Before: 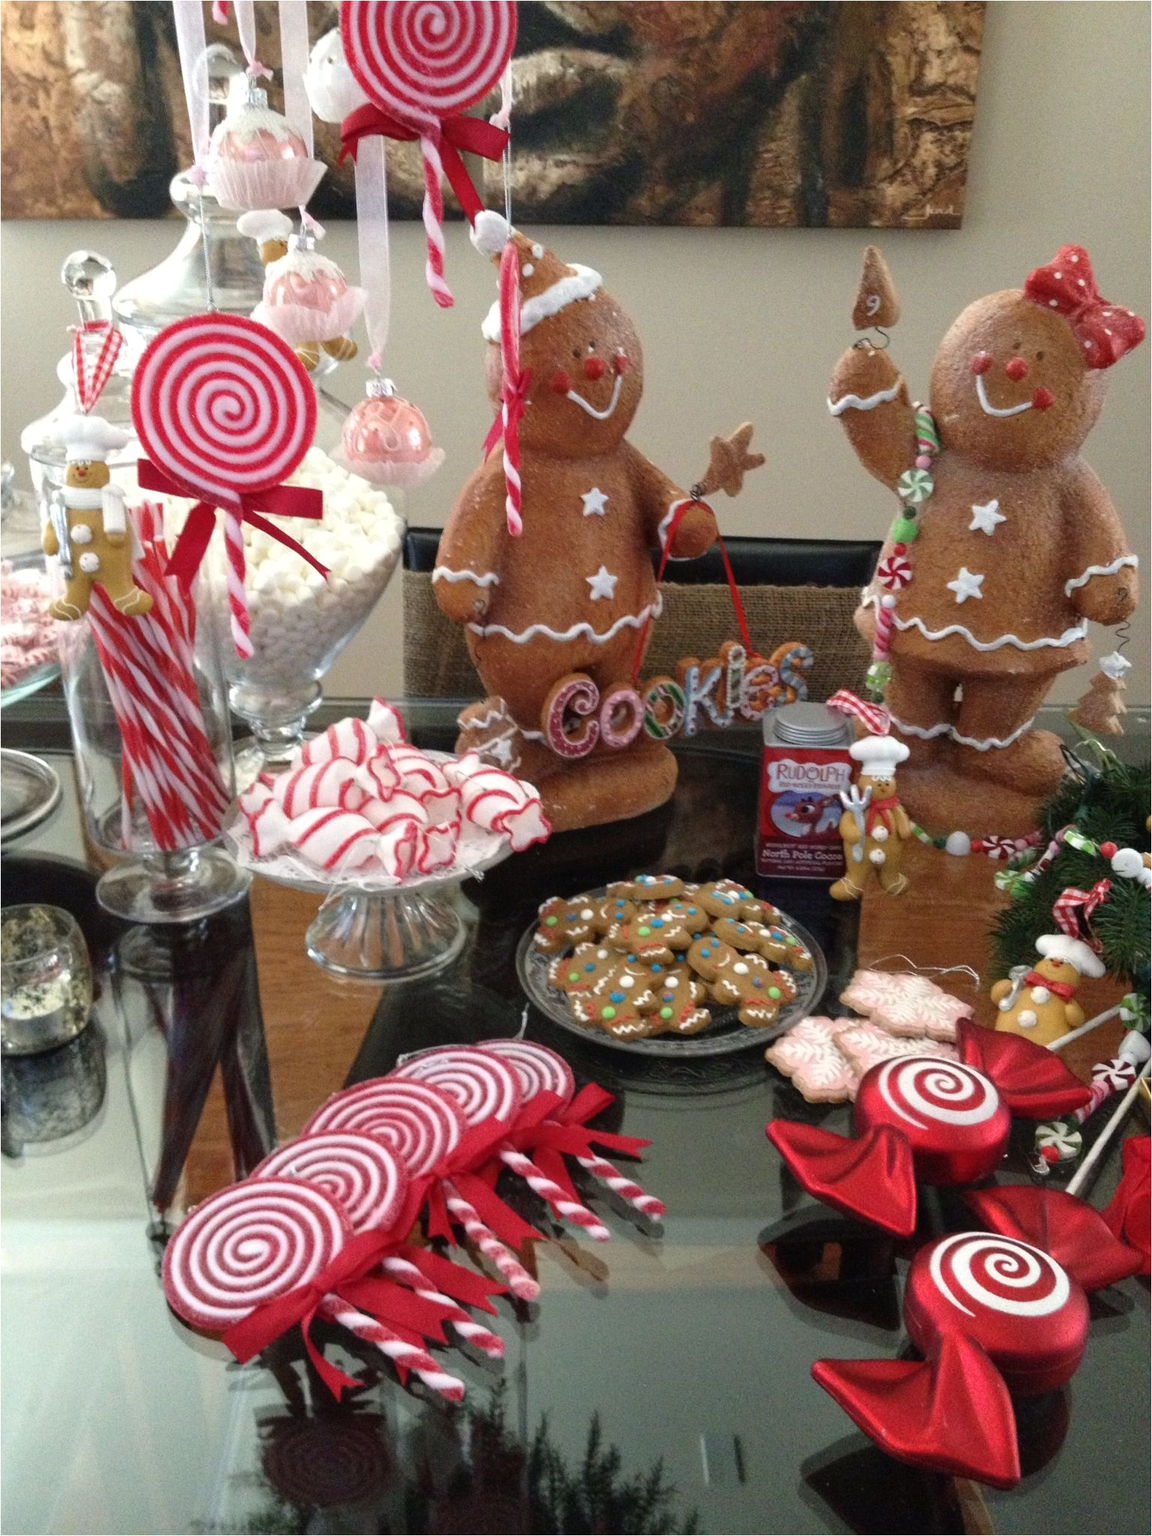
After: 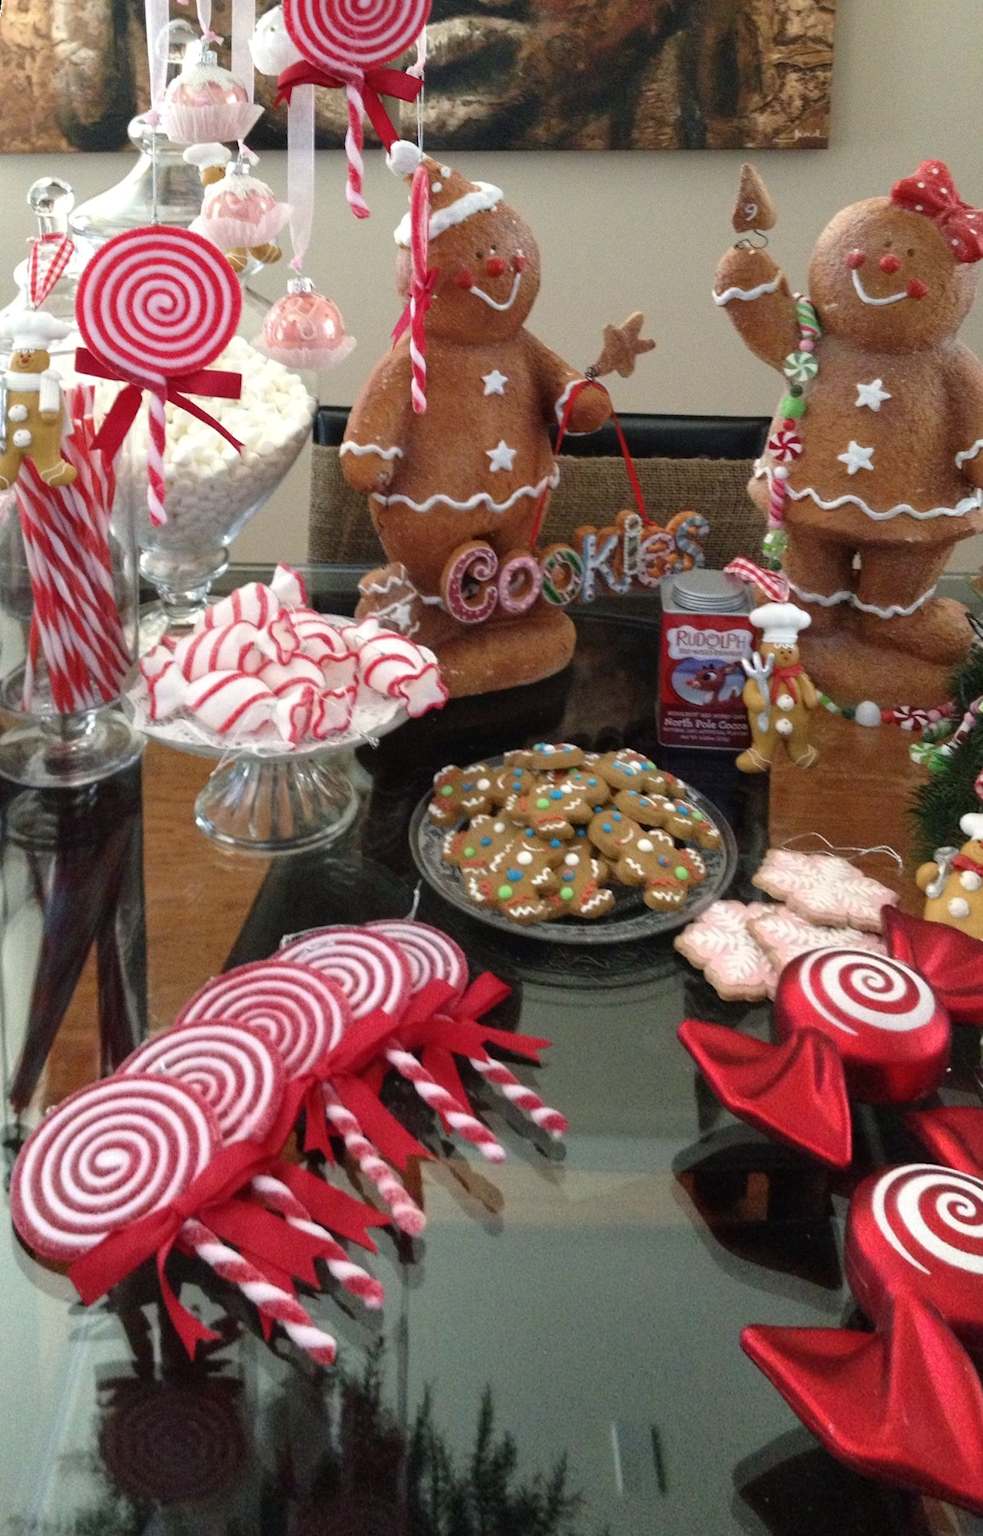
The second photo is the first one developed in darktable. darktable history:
white balance: emerald 1
rotate and perspective: rotation 0.72°, lens shift (vertical) -0.352, lens shift (horizontal) -0.051, crop left 0.152, crop right 0.859, crop top 0.019, crop bottom 0.964
